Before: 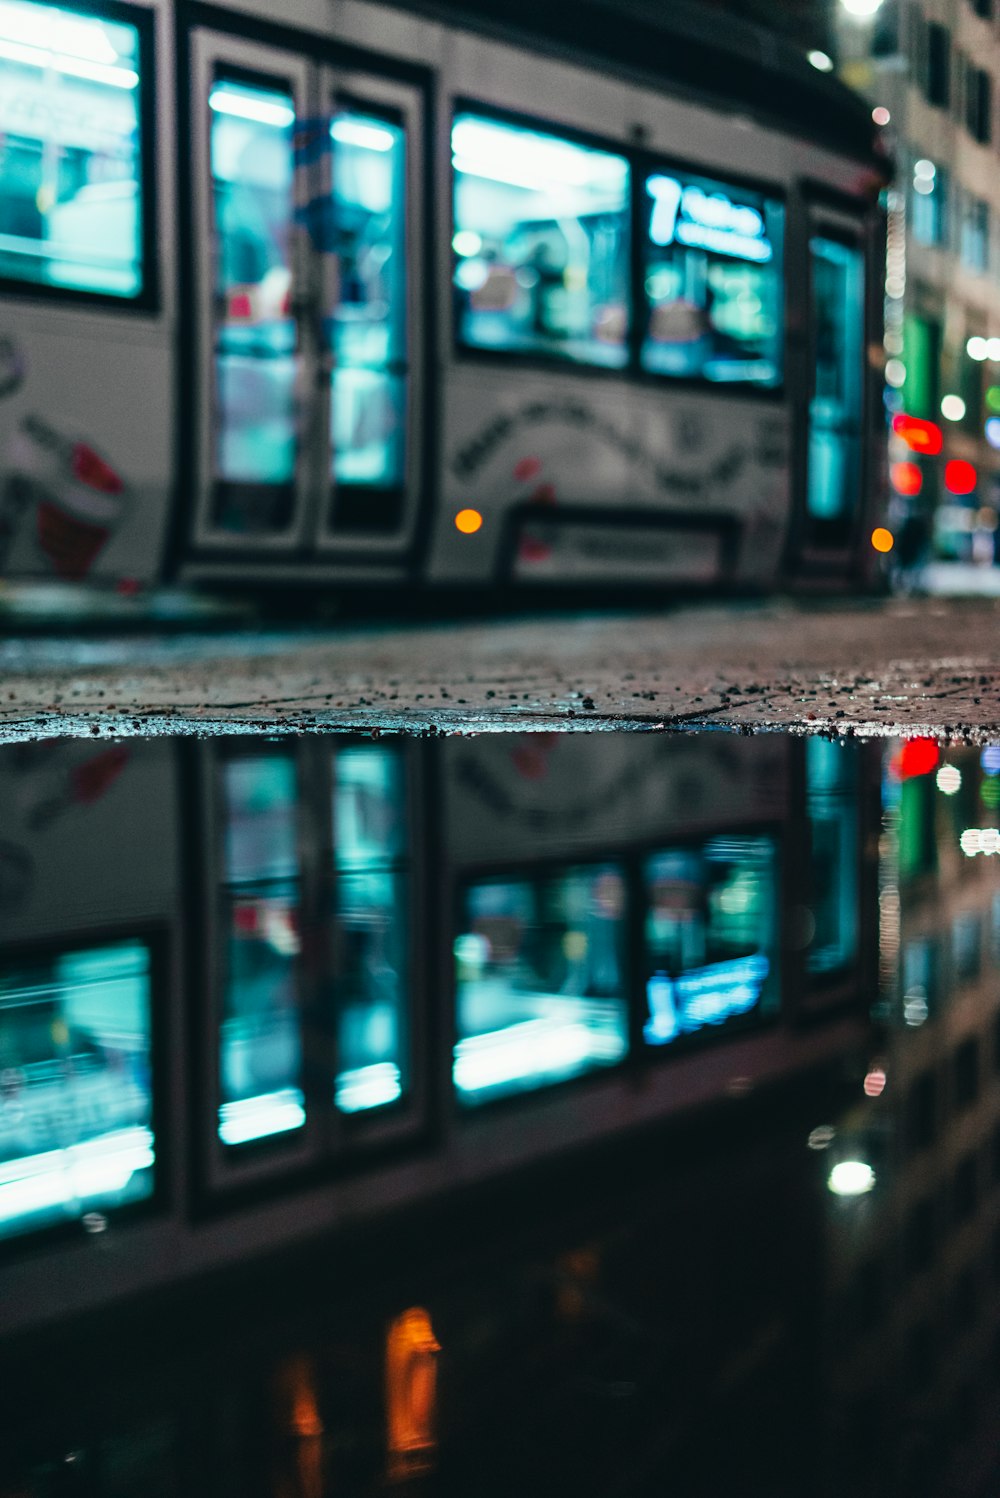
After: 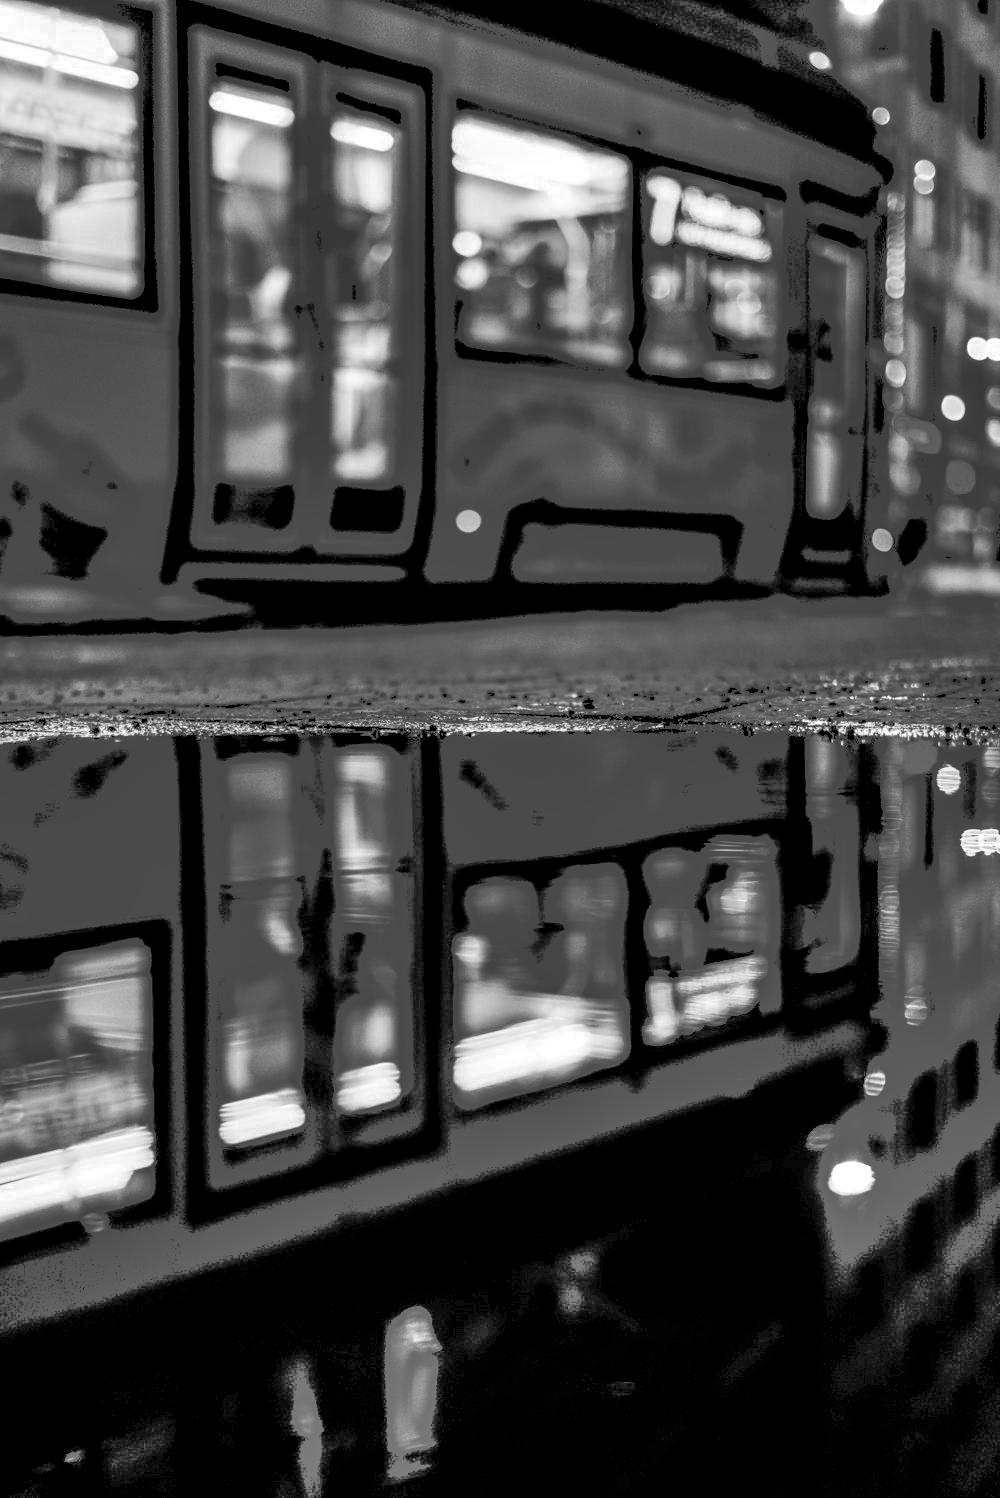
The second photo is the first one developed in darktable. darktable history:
contrast brightness saturation: contrast 0.02, brightness -1, saturation -1
shadows and highlights: soften with gaussian
local contrast: detail 150%
tone curve: curves: ch0 [(0, 0) (0.003, 0.238) (0.011, 0.238) (0.025, 0.242) (0.044, 0.256) (0.069, 0.277) (0.1, 0.294) (0.136, 0.315) (0.177, 0.345) (0.224, 0.379) (0.277, 0.419) (0.335, 0.463) (0.399, 0.511) (0.468, 0.566) (0.543, 0.627) (0.623, 0.687) (0.709, 0.75) (0.801, 0.824) (0.898, 0.89) (1, 1)], preserve colors none
